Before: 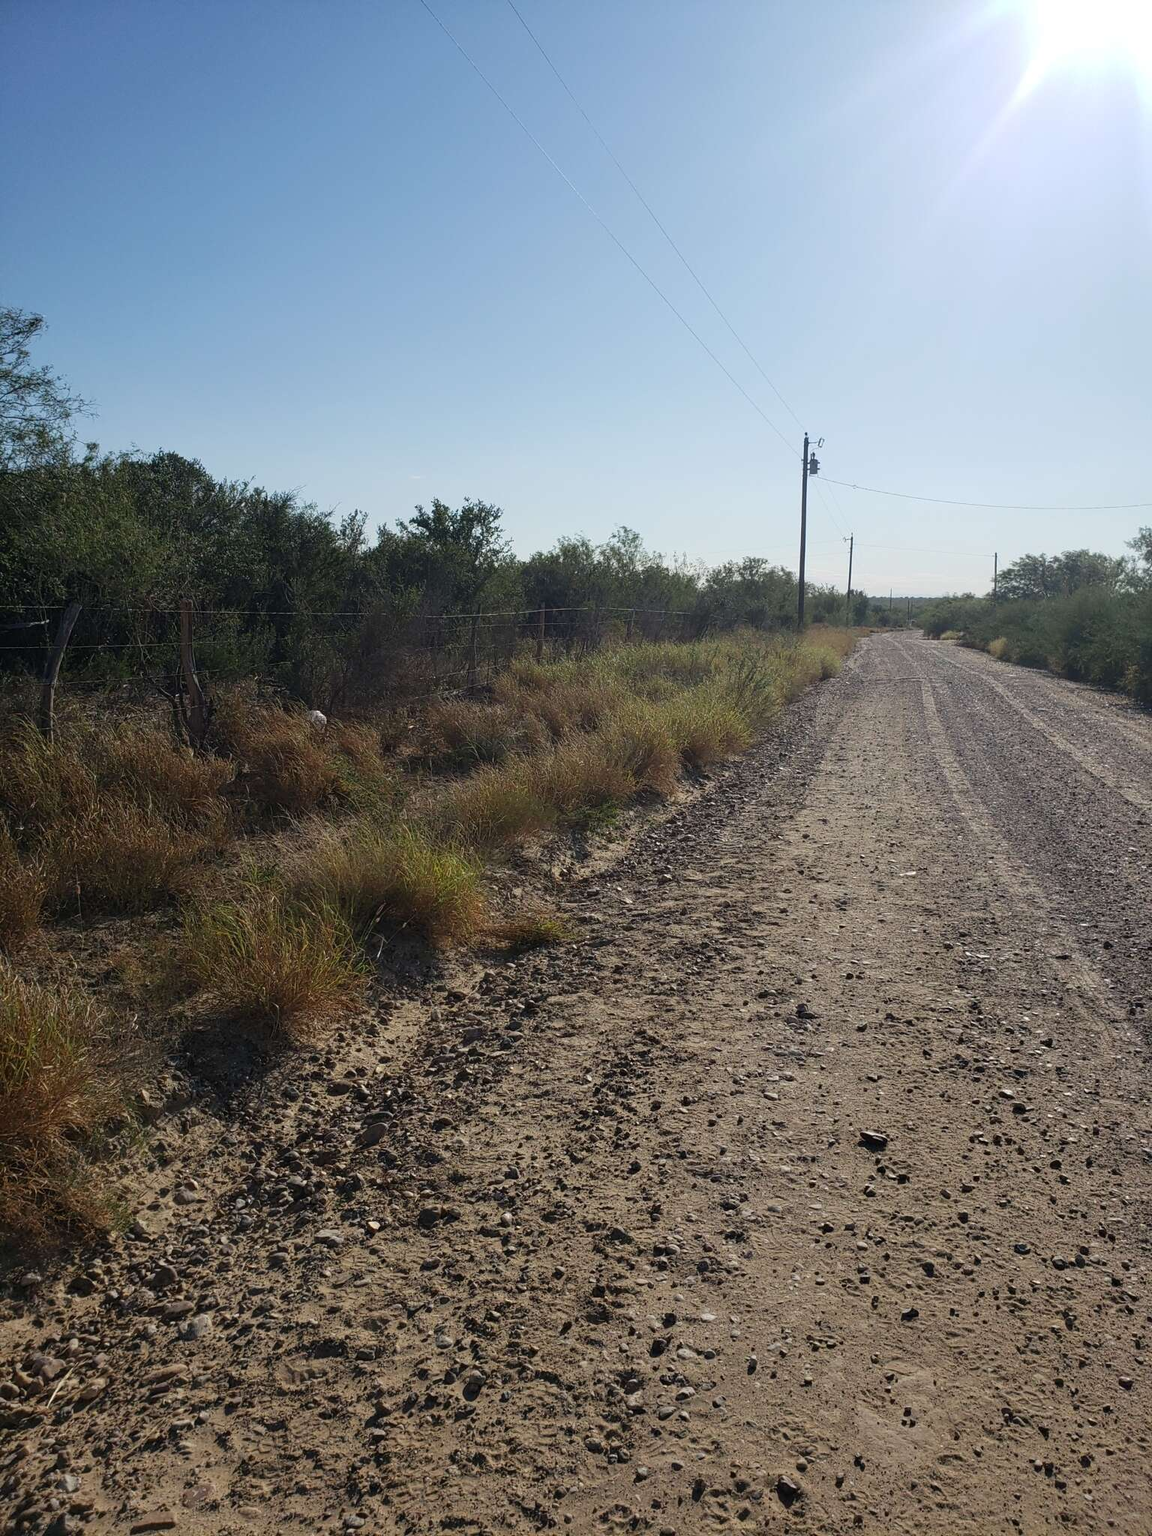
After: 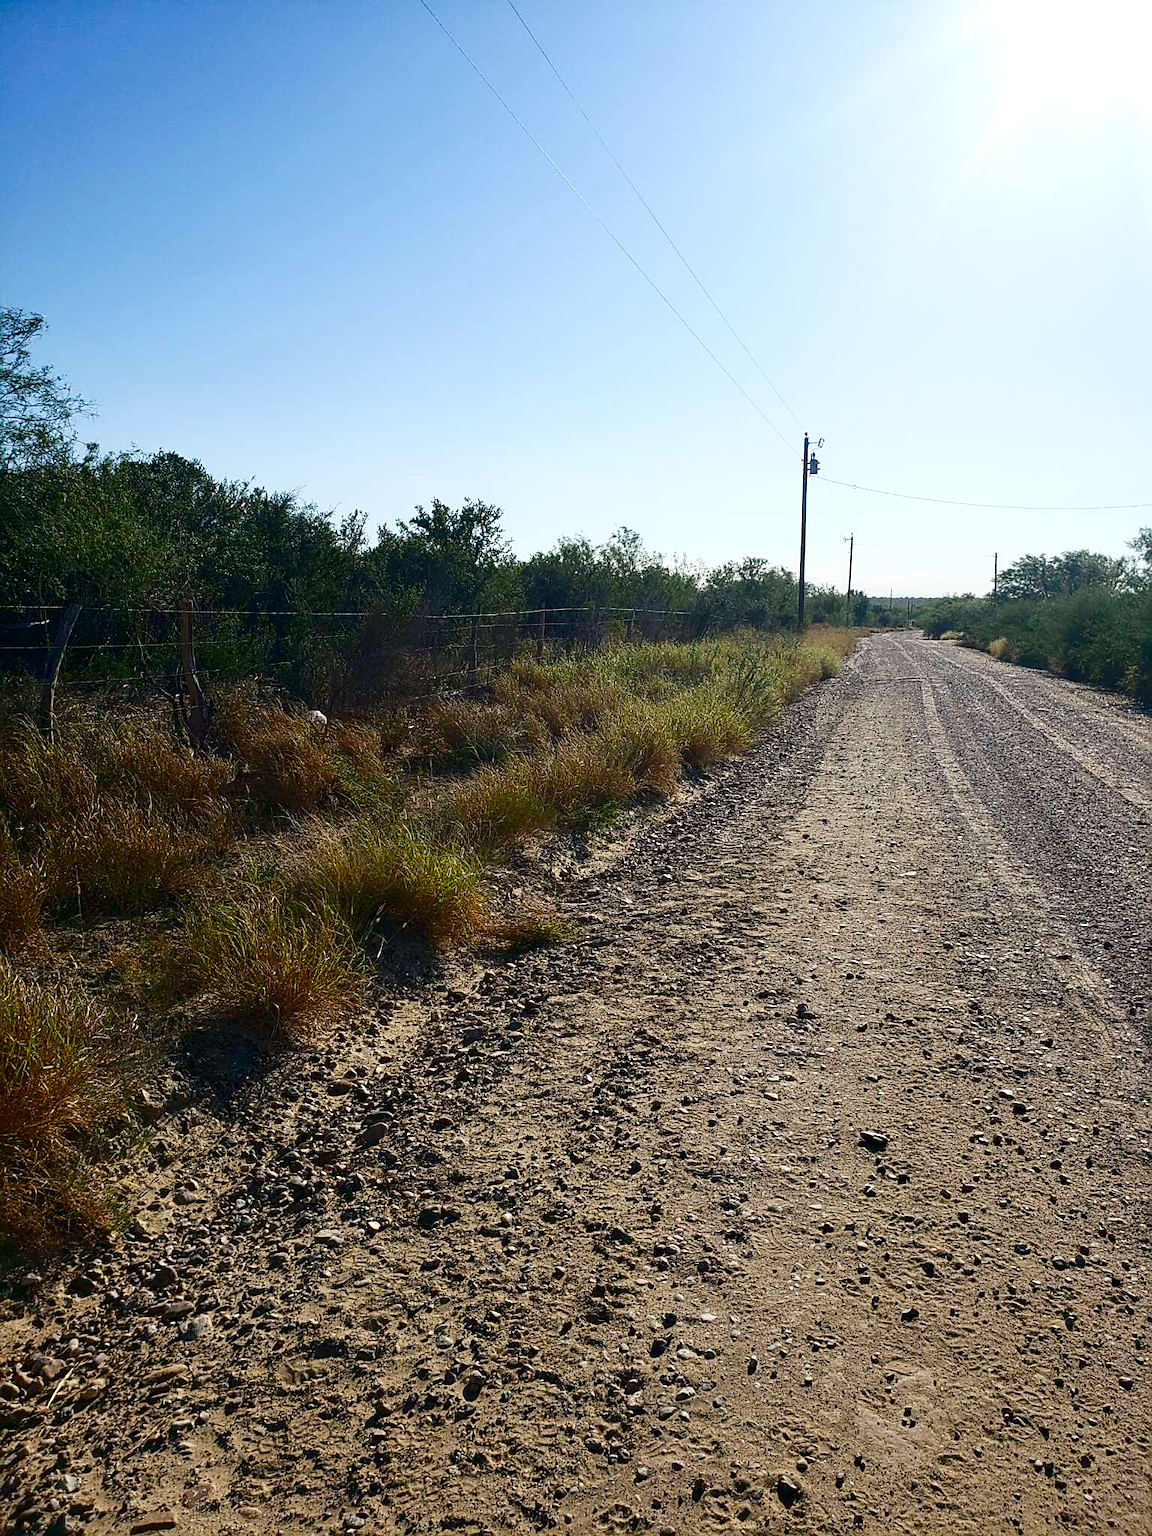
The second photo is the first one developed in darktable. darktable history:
contrast brightness saturation: contrast 0.198, brightness -0.104, saturation 0.098
sharpen: on, module defaults
color balance rgb: shadows lift › chroma 2.035%, shadows lift › hue 220.4°, perceptual saturation grading › global saturation 20%, perceptual saturation grading › highlights -49.912%, perceptual saturation grading › shadows 24.589%, perceptual brilliance grading › global brilliance 9.651%, perceptual brilliance grading › shadows 14.726%, global vibrance 20%
